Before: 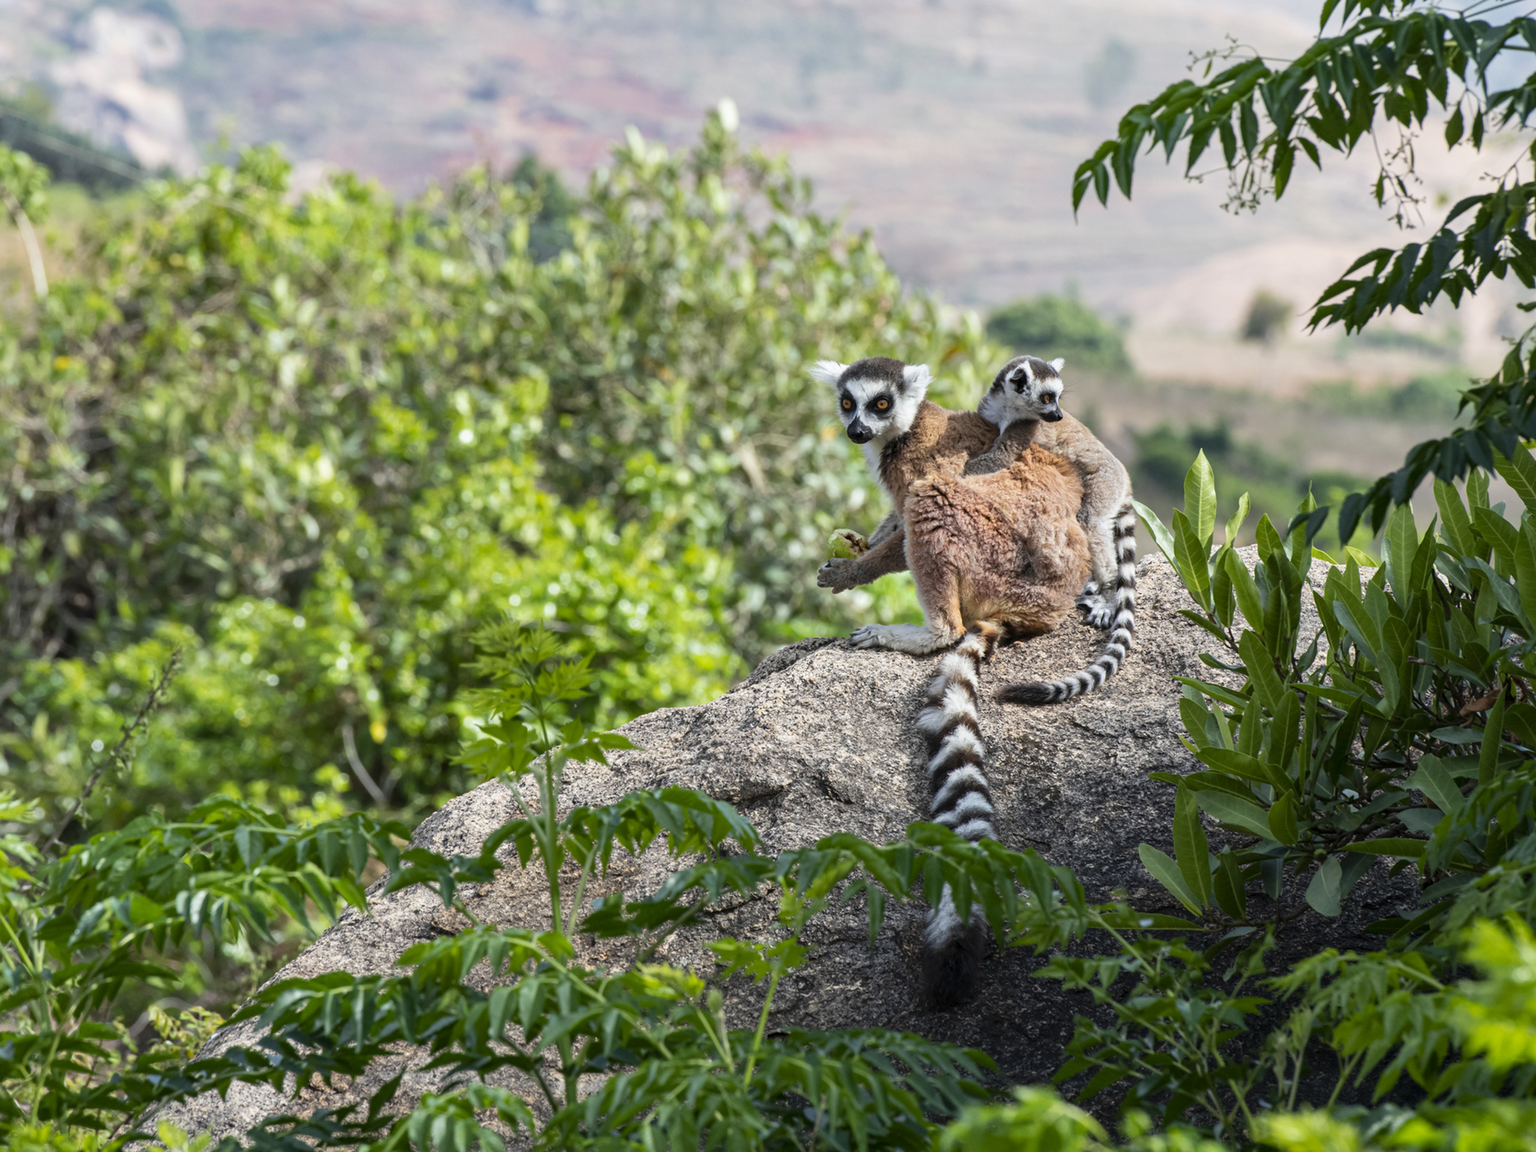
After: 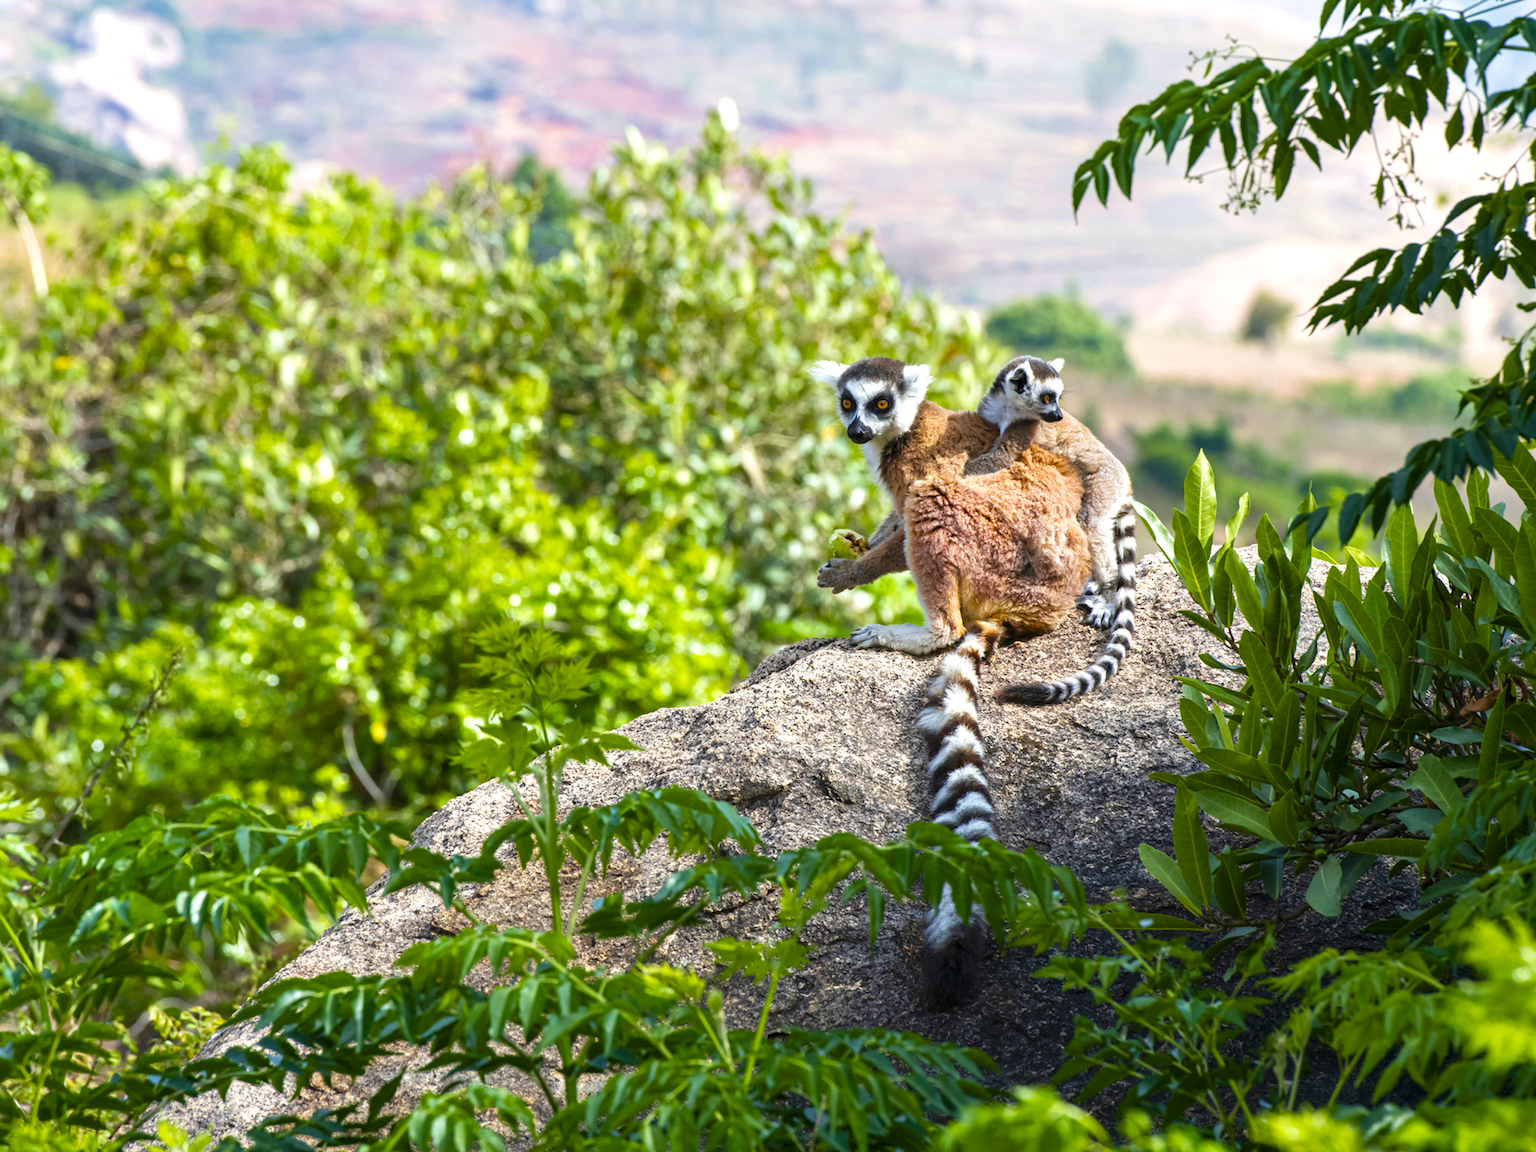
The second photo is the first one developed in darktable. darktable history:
velvia: on, module defaults
color balance rgb: perceptual saturation grading › global saturation 39.721%, perceptual saturation grading › highlights -25.308%, perceptual saturation grading › mid-tones 34.574%, perceptual saturation grading › shadows 34.779%, perceptual brilliance grading › global brilliance 12.35%
